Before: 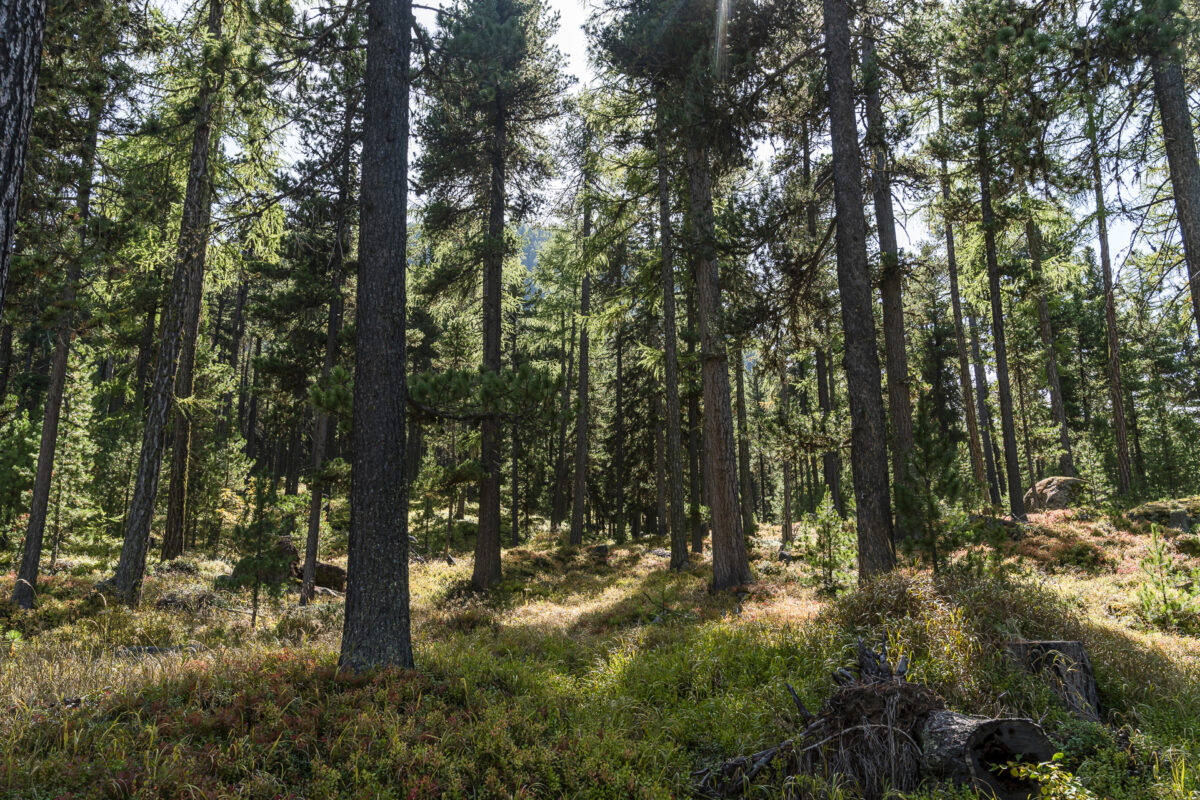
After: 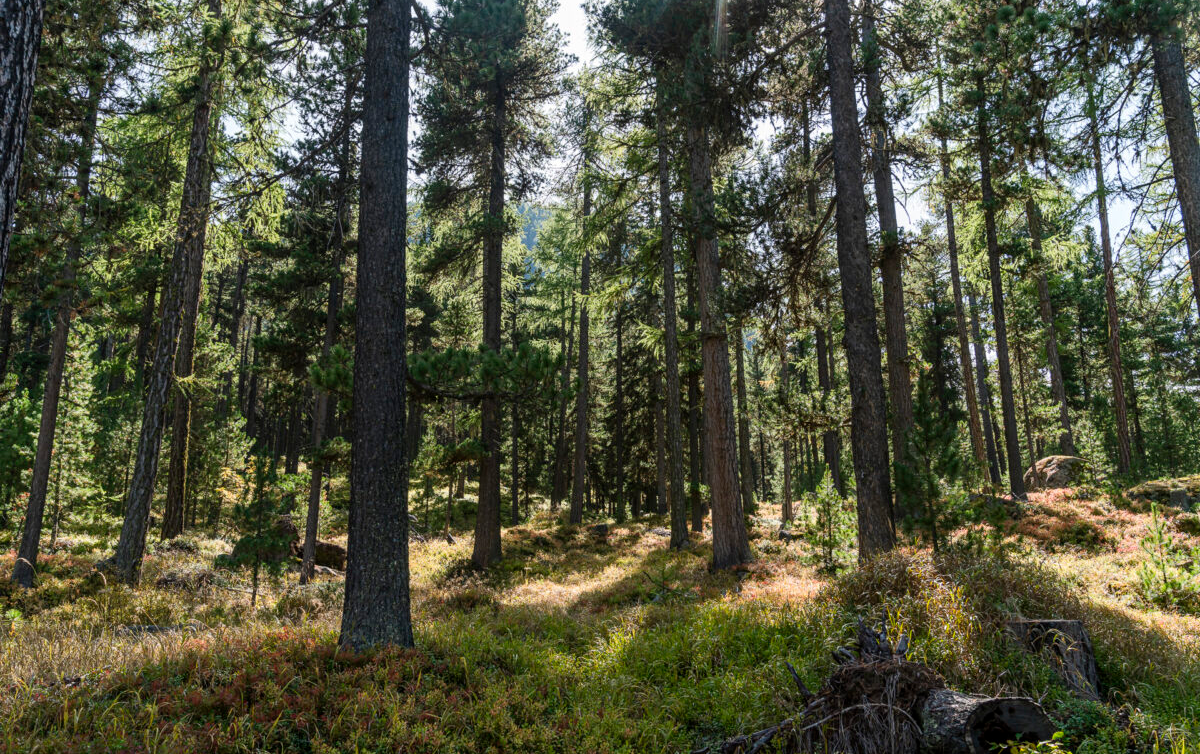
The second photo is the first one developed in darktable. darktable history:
crop and rotate: top 2.642%, bottom 3.011%
